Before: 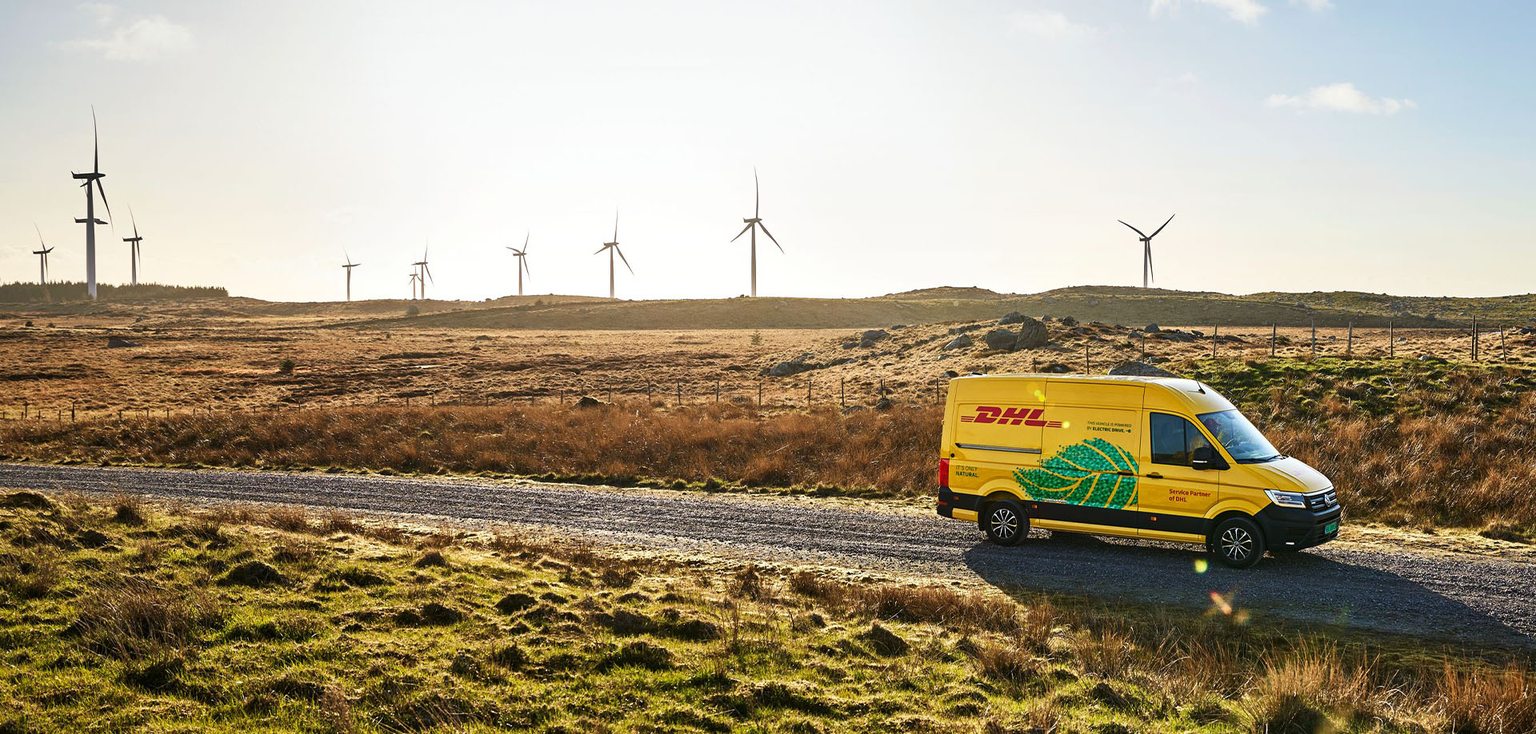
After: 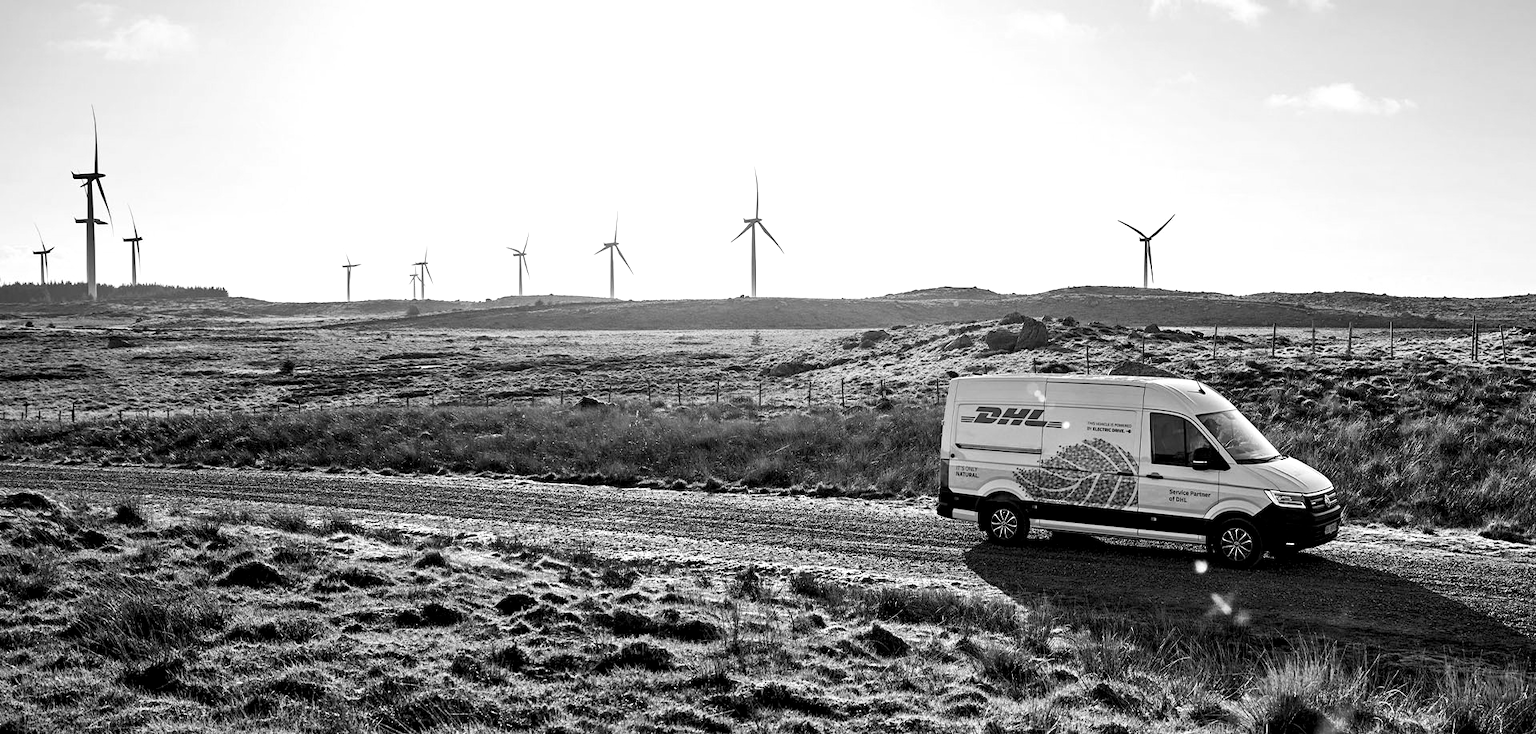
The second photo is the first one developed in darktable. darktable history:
color balance rgb: shadows lift › luminance -9.41%, highlights gain › luminance 17.6%, global offset › luminance -1.45%, perceptual saturation grading › highlights -17.77%, perceptual saturation grading › mid-tones 33.1%, perceptual saturation grading › shadows 50.52%, global vibrance 24.22%
monochrome: on, module defaults
